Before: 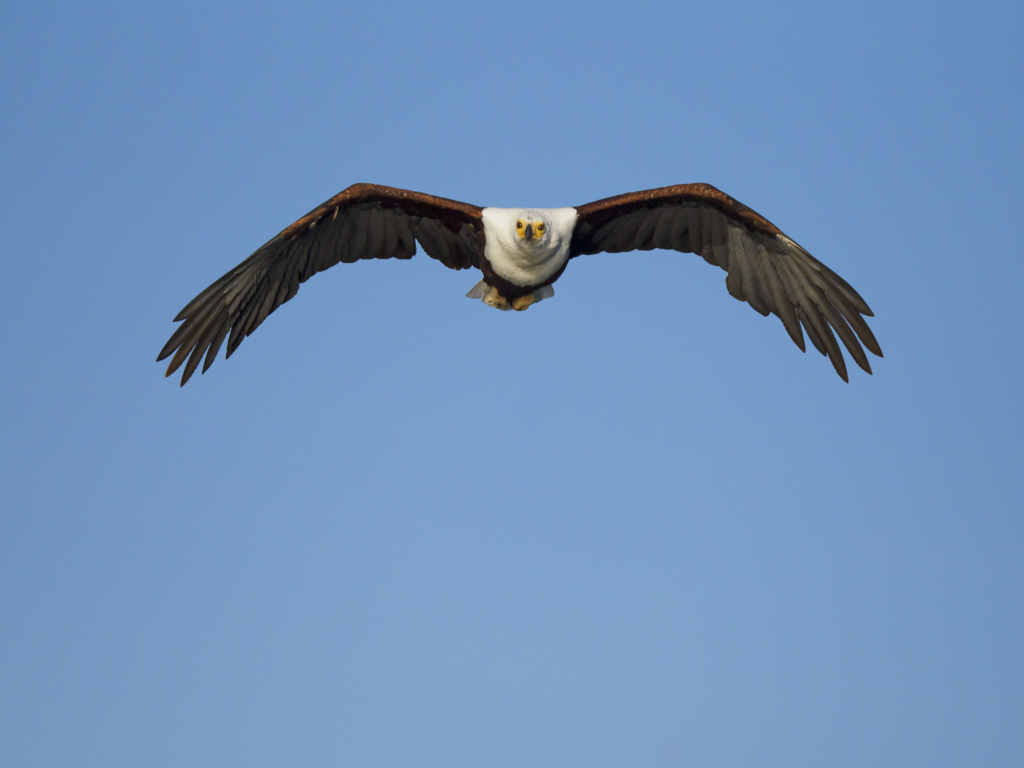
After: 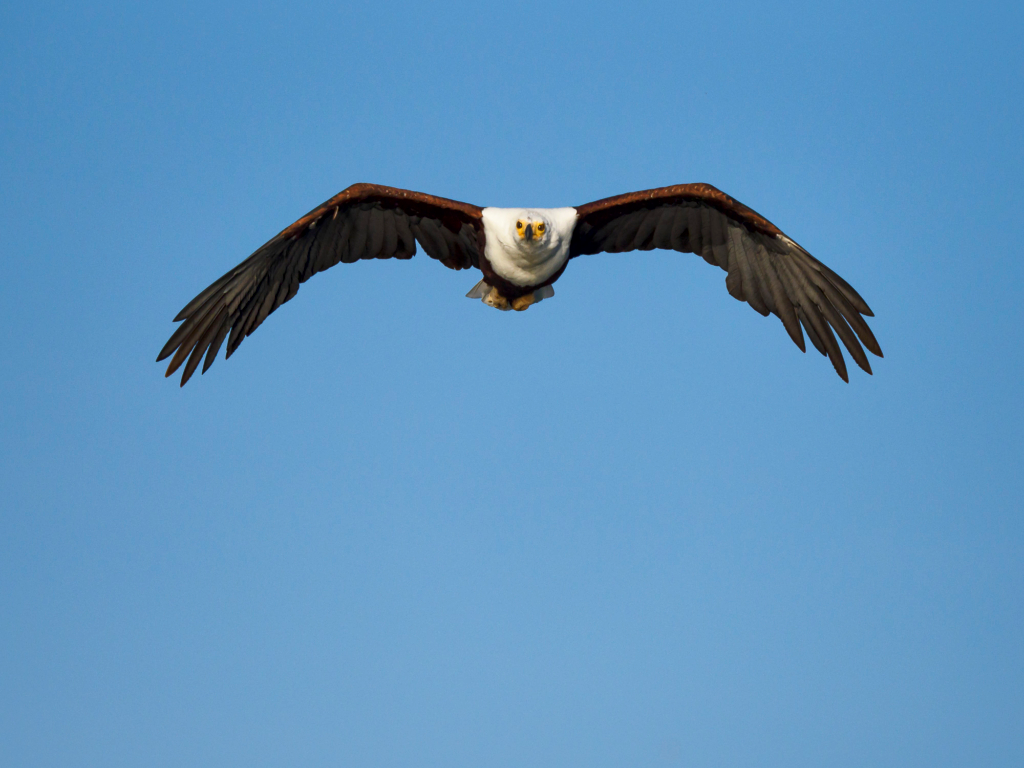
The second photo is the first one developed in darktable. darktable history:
local contrast: mode bilateral grid, contrast 20, coarseness 50, detail 150%, midtone range 0.2
tone equalizer: on, module defaults
